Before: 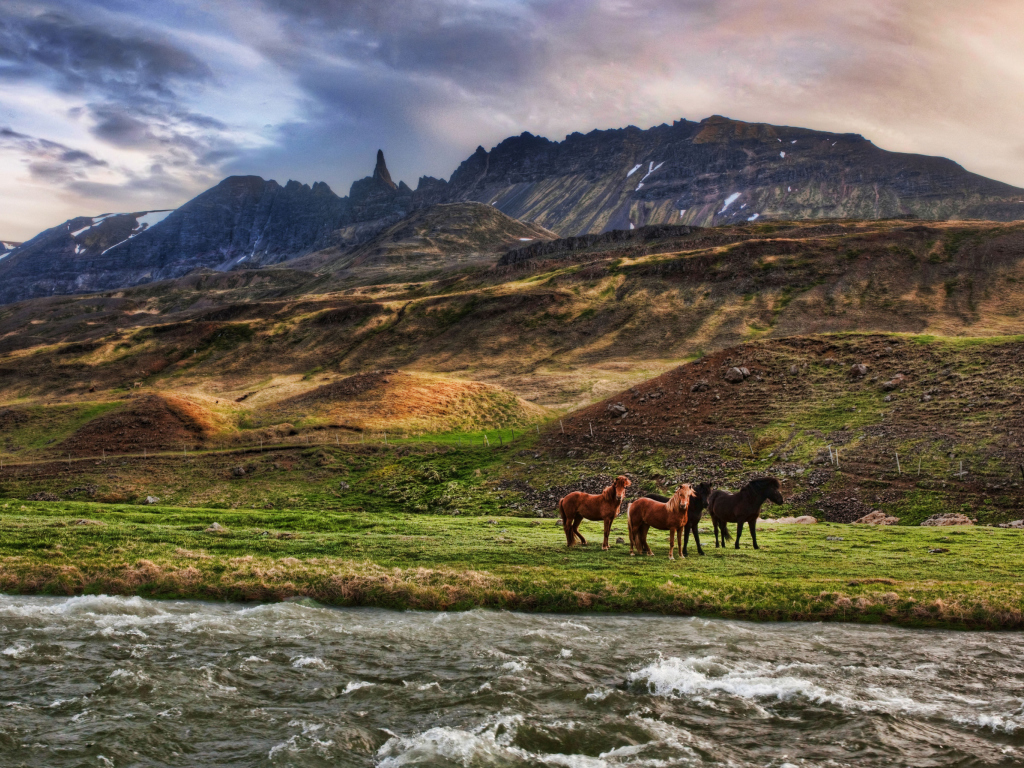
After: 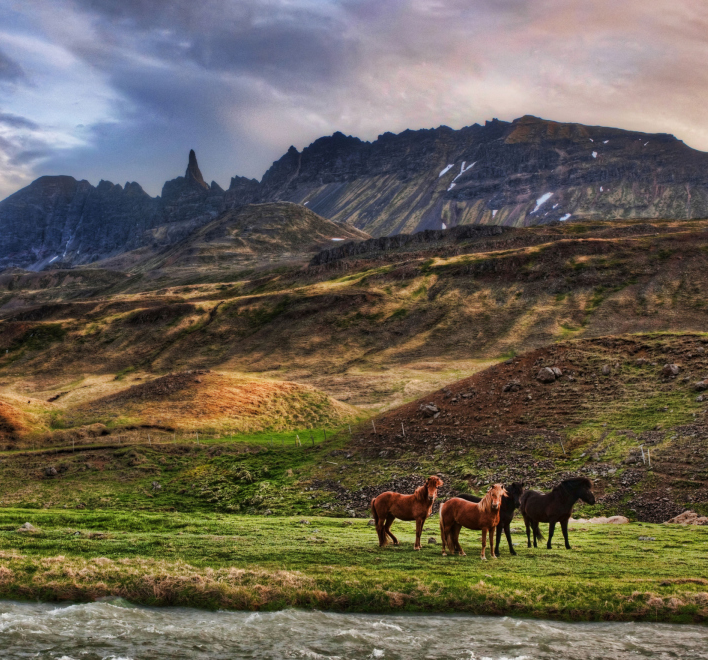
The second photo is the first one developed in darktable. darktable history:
crop: left 18.456%, right 12.313%, bottom 14%
